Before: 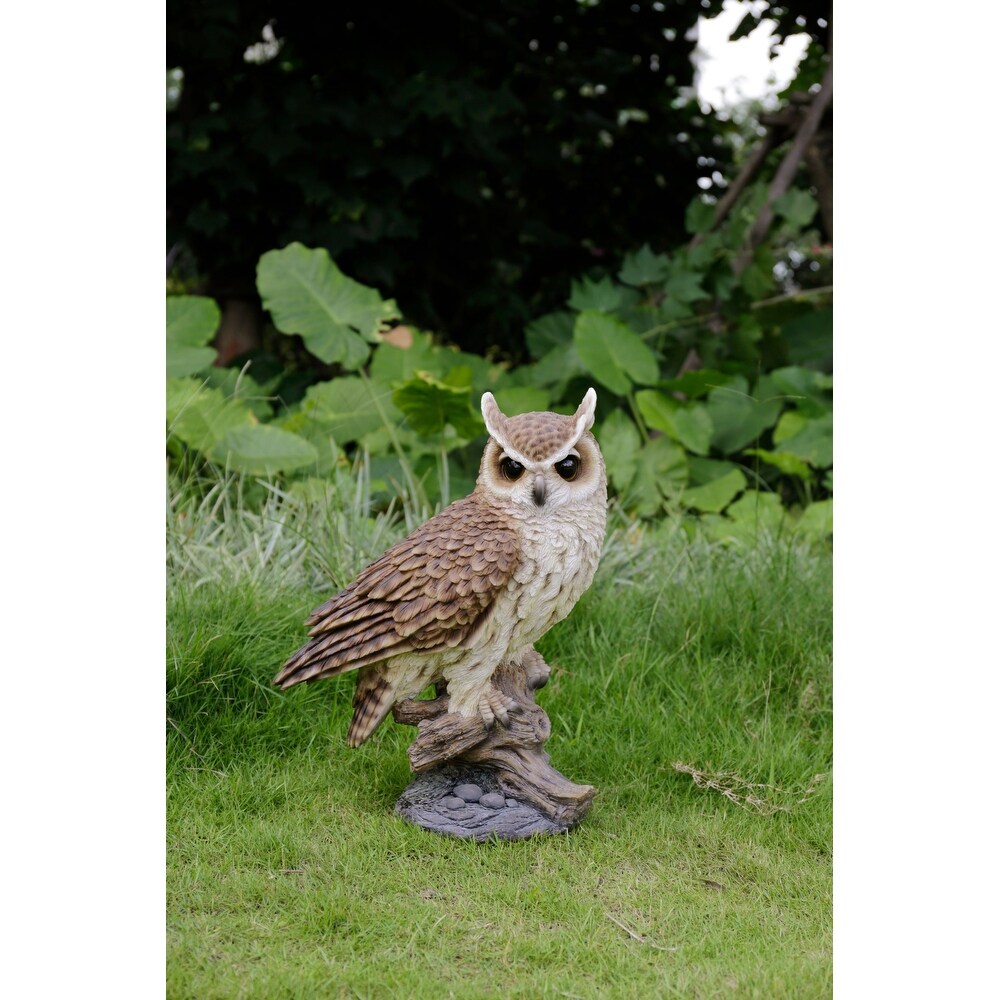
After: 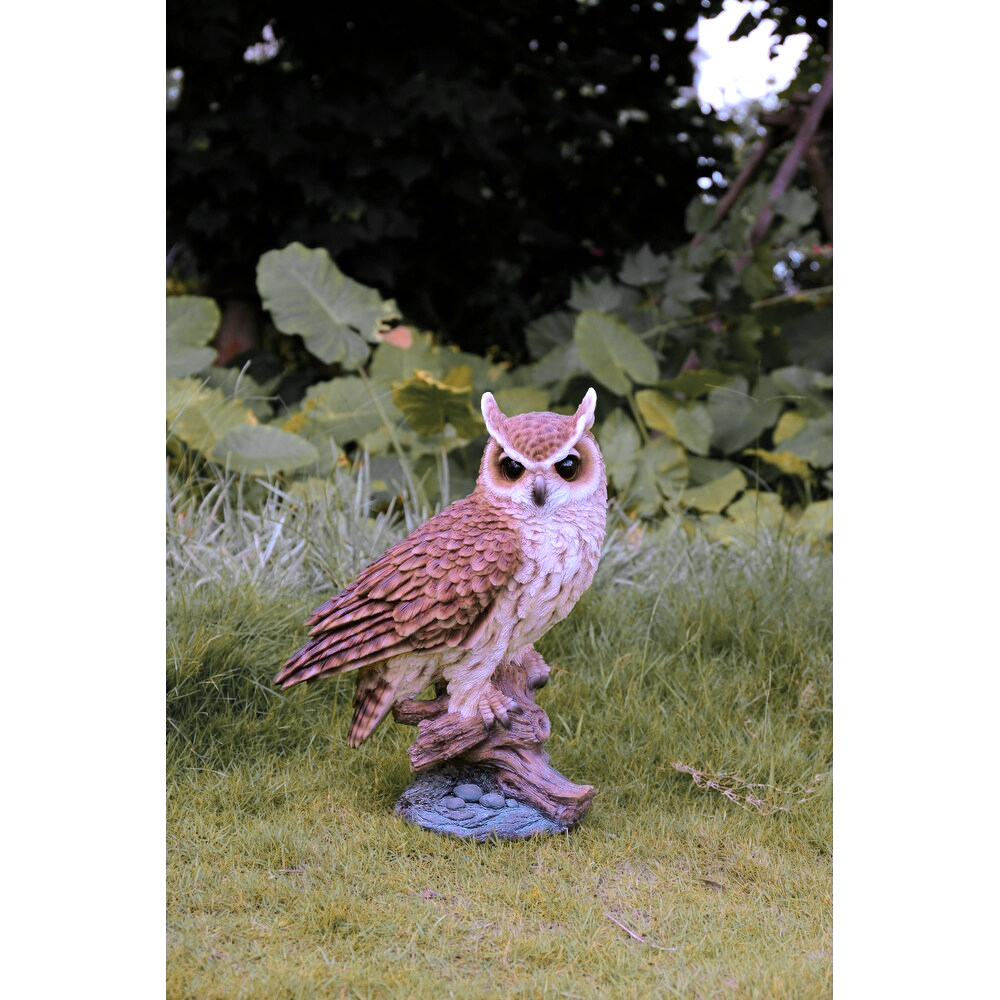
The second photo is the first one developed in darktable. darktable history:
exposure: compensate highlight preservation false
color zones: curves: ch0 [(0.009, 0.528) (0.136, 0.6) (0.255, 0.586) (0.39, 0.528) (0.522, 0.584) (0.686, 0.736) (0.849, 0.561)]; ch1 [(0.045, 0.781) (0.14, 0.416) (0.257, 0.695) (0.442, 0.032) (0.738, 0.338) (0.818, 0.632) (0.891, 0.741) (1, 0.704)]; ch2 [(0, 0.667) (0.141, 0.52) (0.26, 0.37) (0.474, 0.432) (0.743, 0.286)]
color correction: highlights a* 15.1, highlights b* -25.58
